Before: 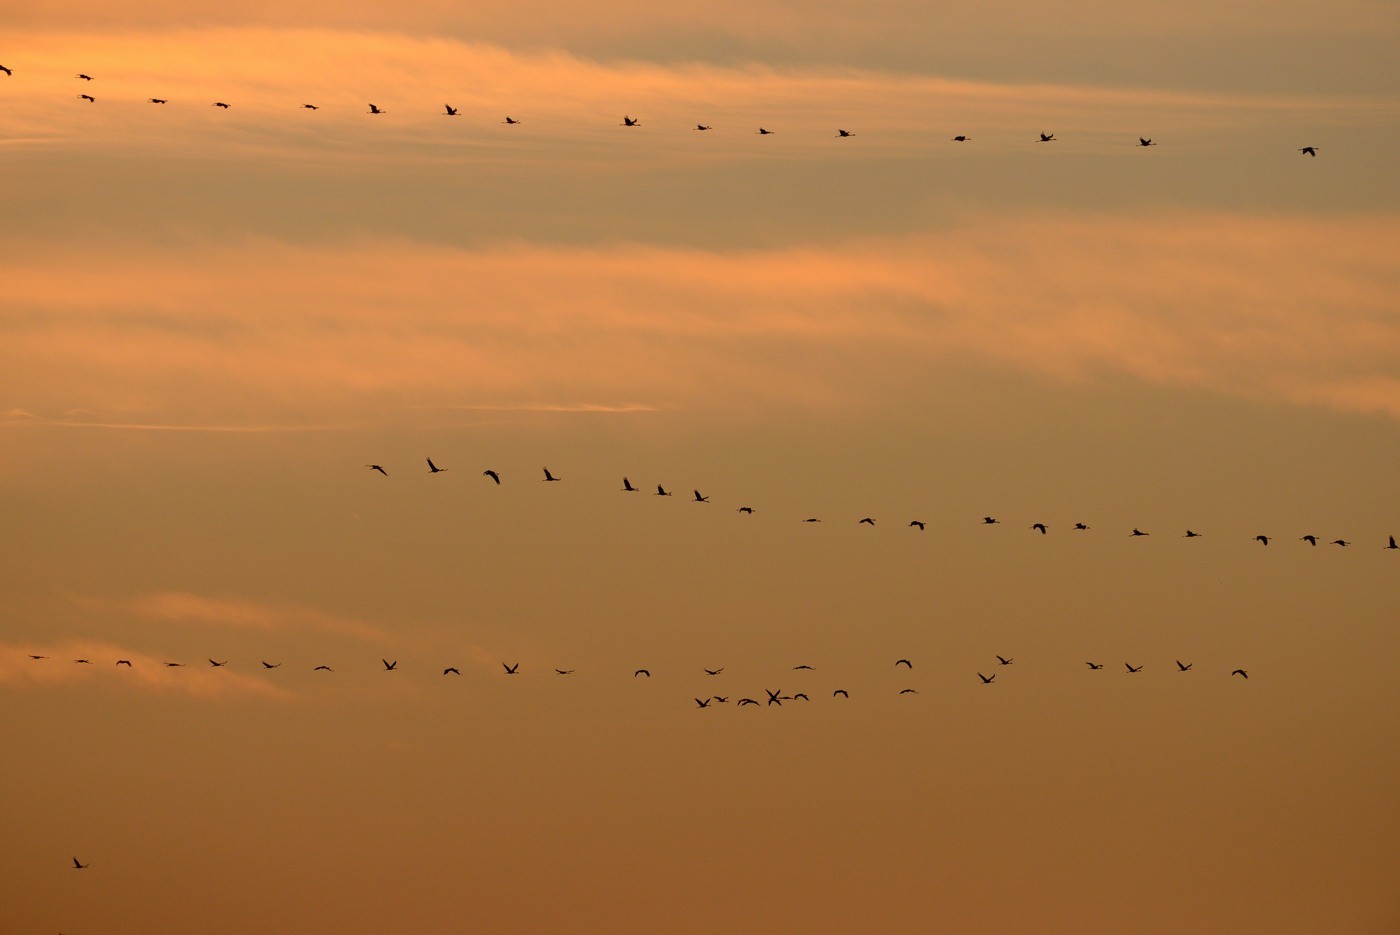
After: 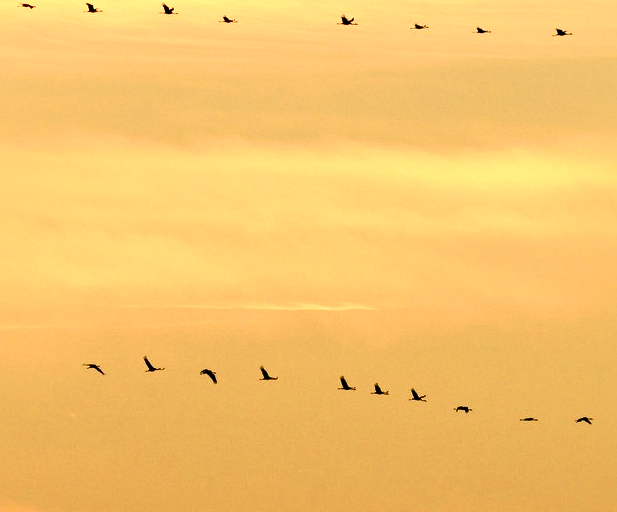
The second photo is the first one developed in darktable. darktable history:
levels: levels [0.036, 0.364, 0.827]
tone curve: curves: ch0 [(0, 0.019) (0.078, 0.058) (0.223, 0.217) (0.424, 0.553) (0.631, 0.764) (0.816, 0.932) (1, 1)]; ch1 [(0, 0) (0.262, 0.227) (0.417, 0.386) (0.469, 0.467) (0.502, 0.503) (0.544, 0.548) (0.57, 0.579) (0.608, 0.62) (0.65, 0.68) (0.994, 0.987)]; ch2 [(0, 0) (0.262, 0.188) (0.5, 0.504) (0.553, 0.592) (0.599, 0.653) (1, 1)], color space Lab, independent channels, preserve colors none
exposure: exposure -0.462 EV, compensate highlight preservation false
contrast brightness saturation: contrast 0.11, saturation -0.17
crop: left 20.248%, top 10.86%, right 35.675%, bottom 34.321%
tone equalizer: on, module defaults
velvia: on, module defaults
local contrast: mode bilateral grid, contrast 20, coarseness 50, detail 179%, midtone range 0.2
